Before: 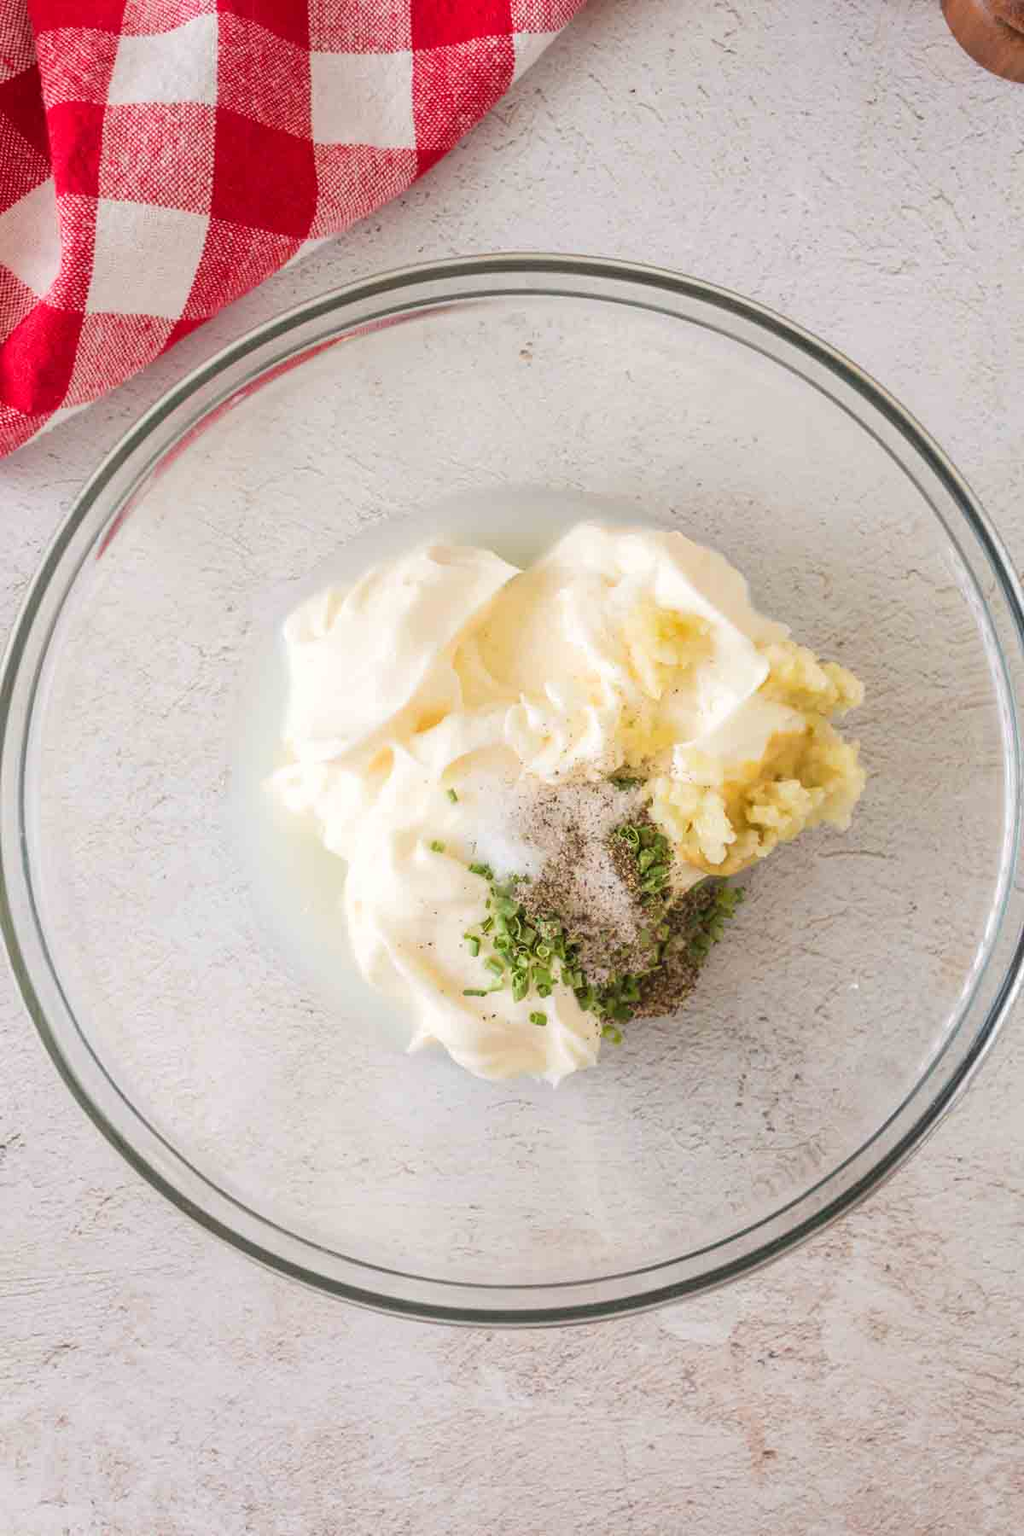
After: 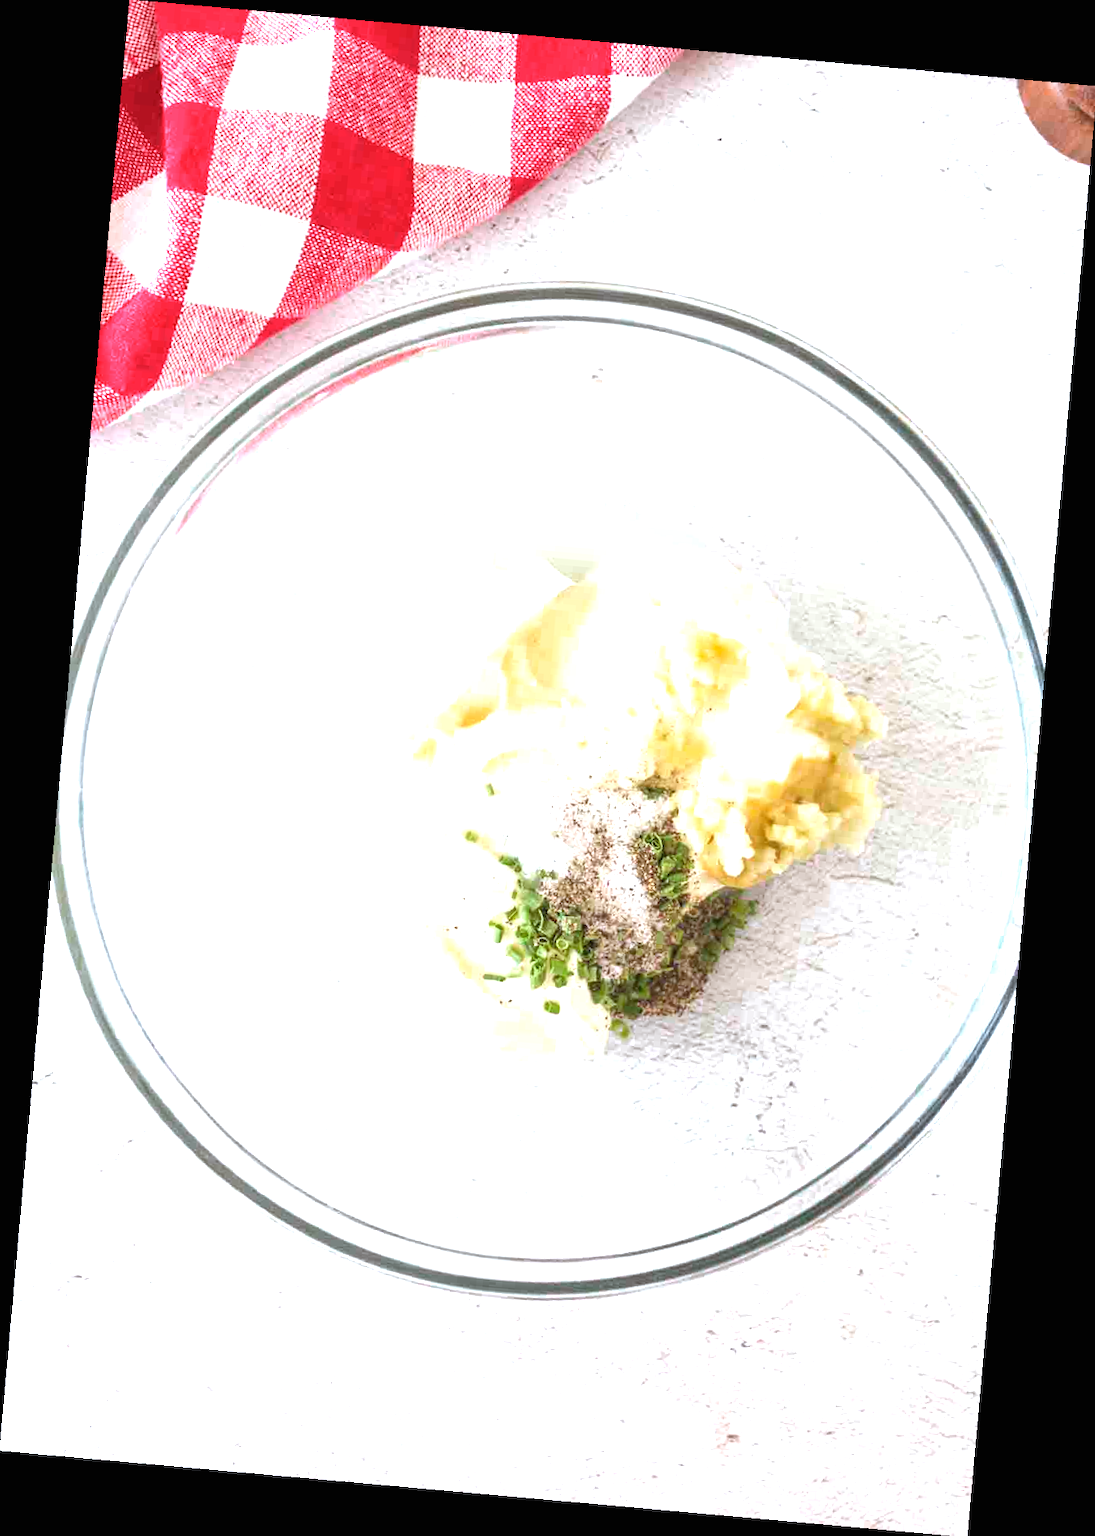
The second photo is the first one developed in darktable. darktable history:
exposure: black level correction 0, exposure 1.173 EV, compensate exposure bias true, compensate highlight preservation false
color correction: highlights a* -4.18, highlights b* -10.81
color zones: curves: ch0 [(0.203, 0.433) (0.607, 0.517) (0.697, 0.696) (0.705, 0.897)]
rotate and perspective: rotation 5.12°, automatic cropping off
